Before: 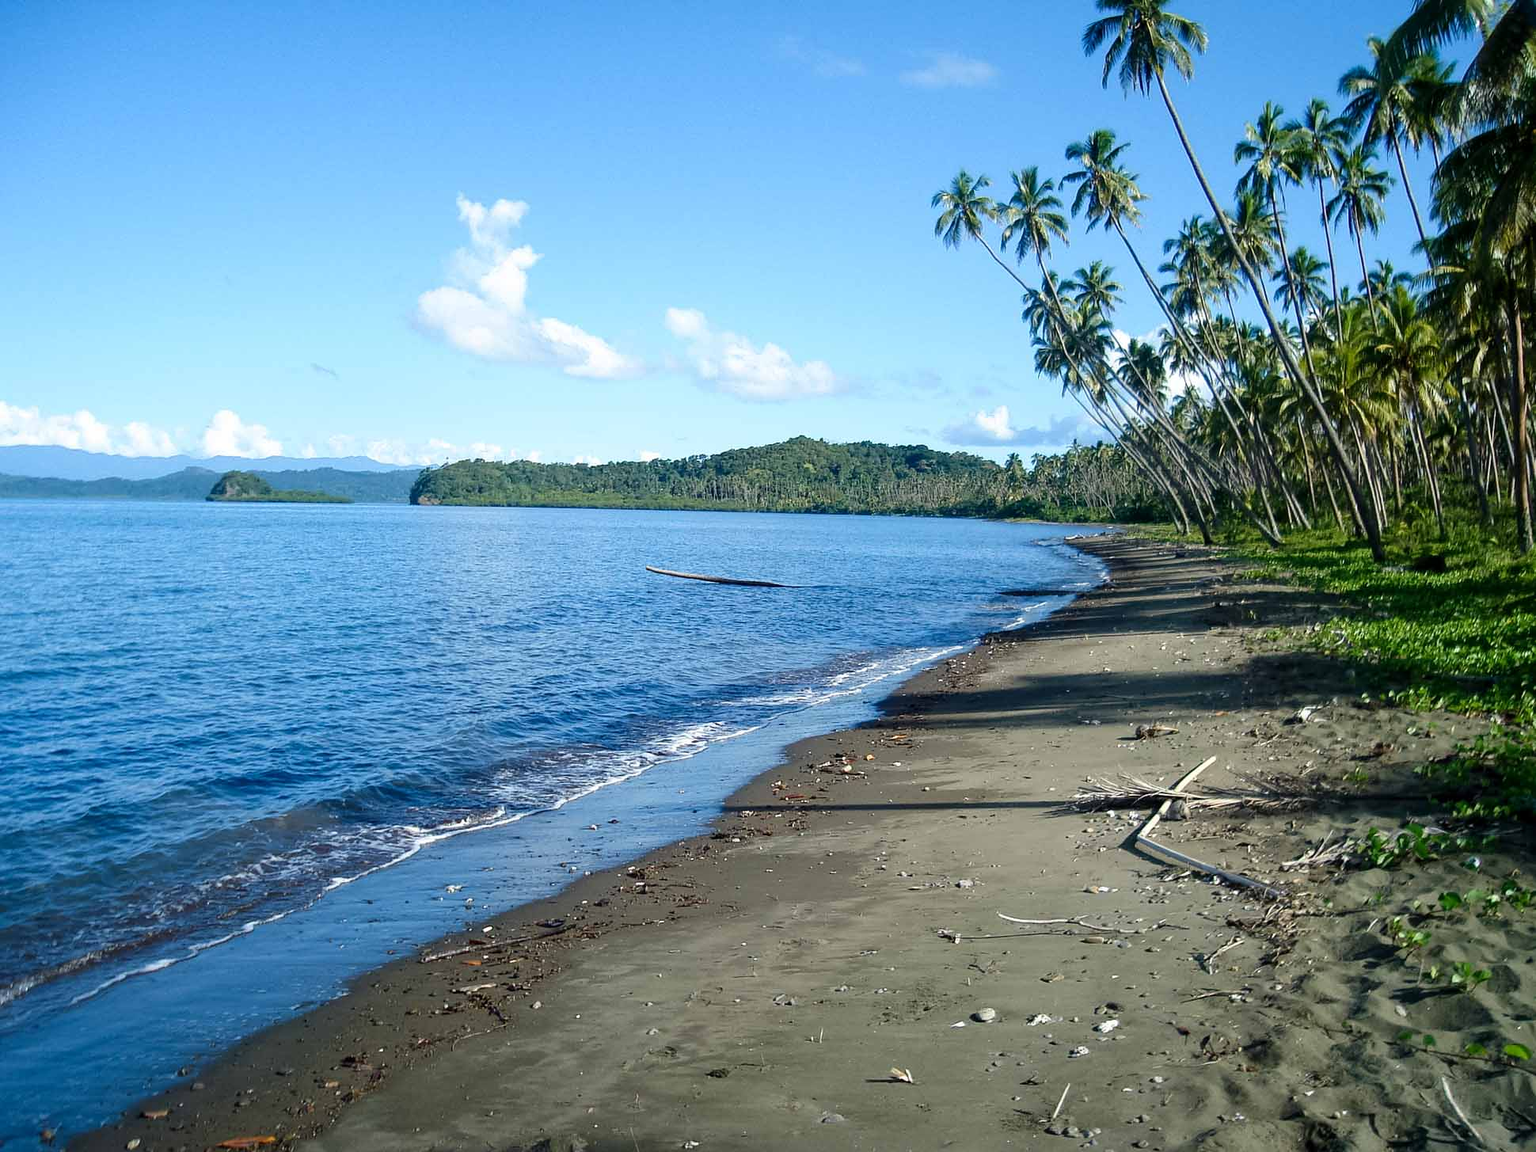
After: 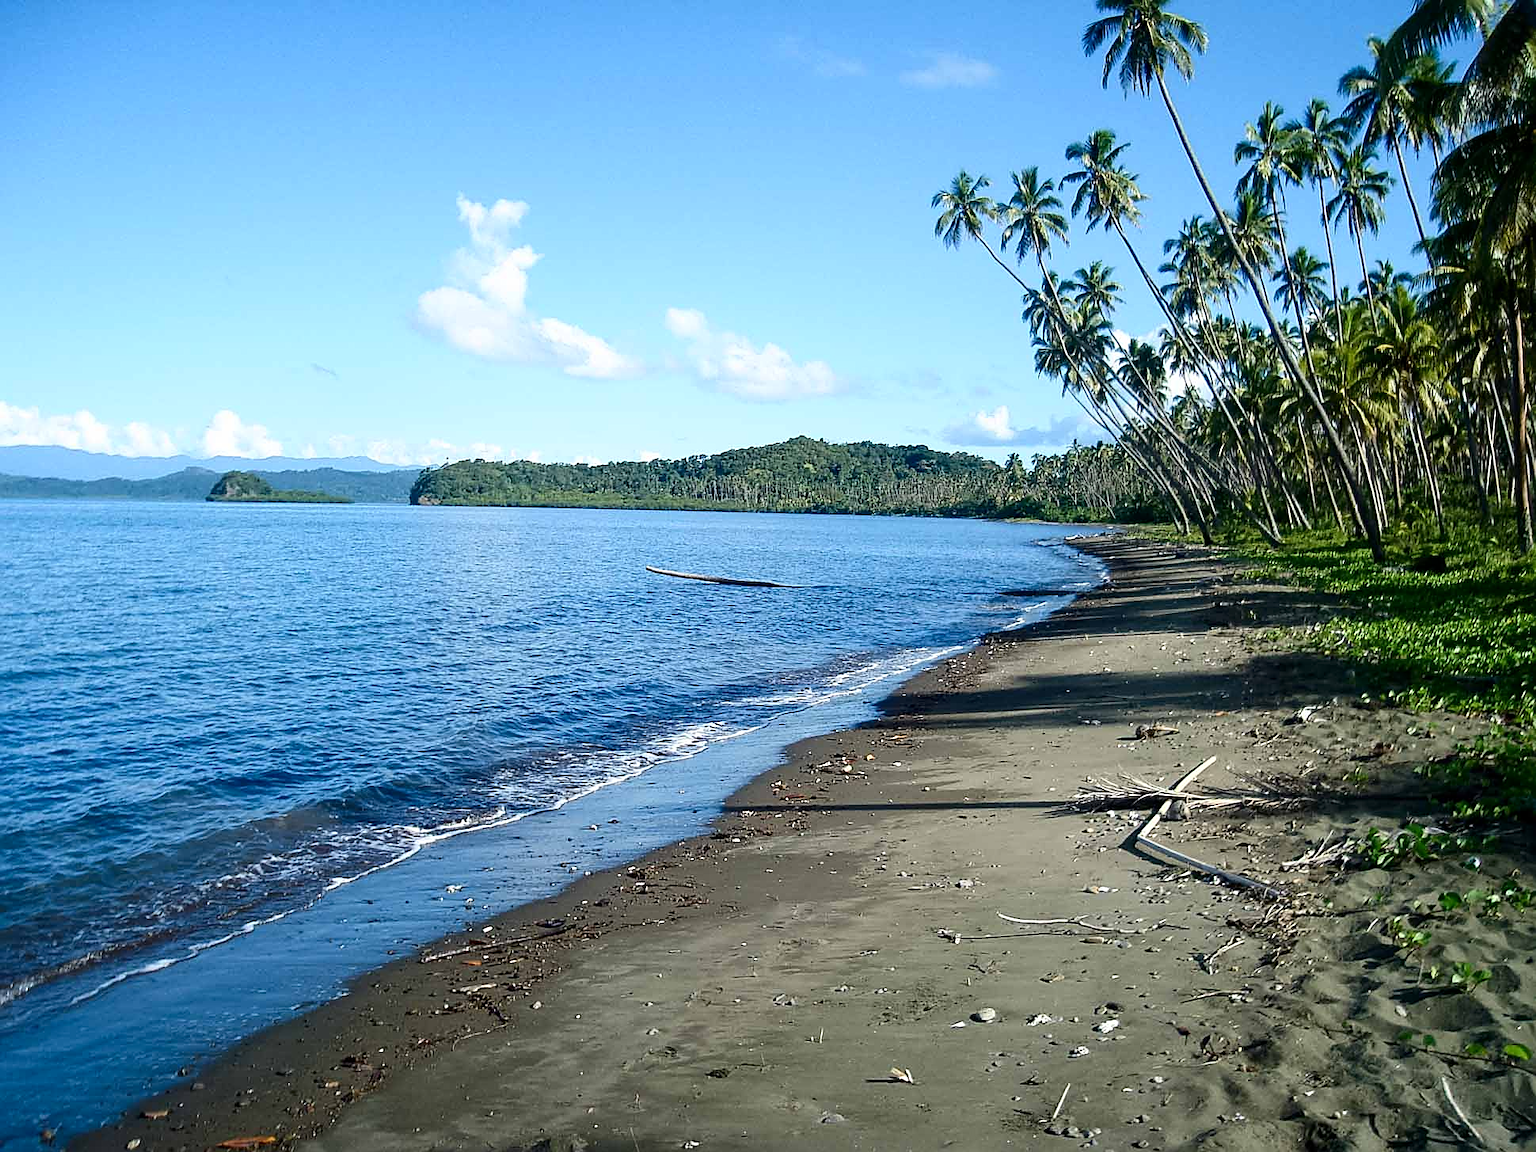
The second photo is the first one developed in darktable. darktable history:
sharpen: on, module defaults
contrast brightness saturation: contrast 0.14
